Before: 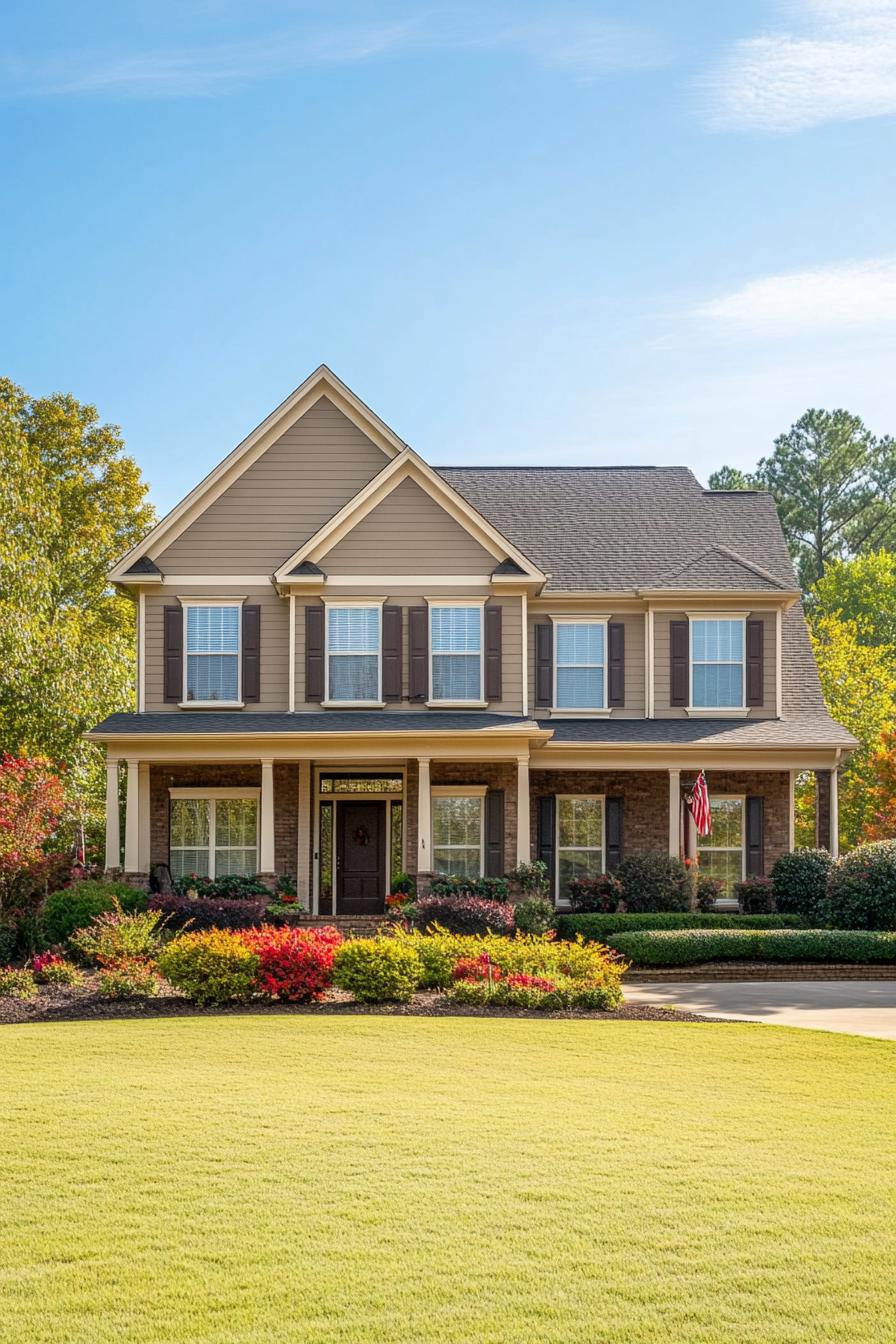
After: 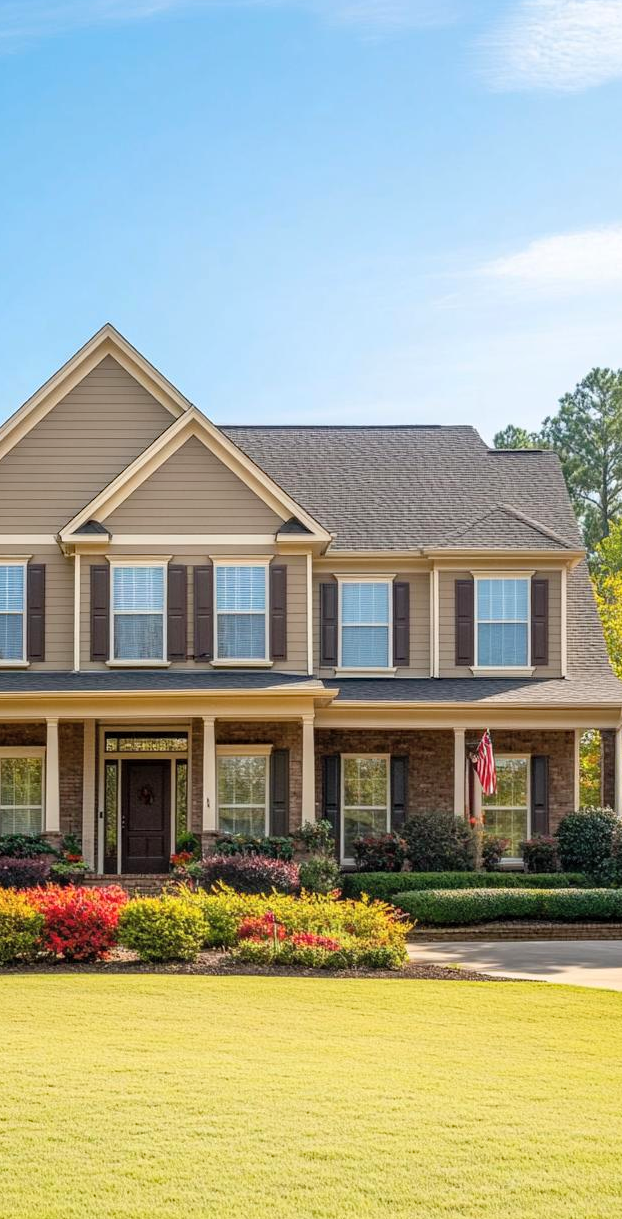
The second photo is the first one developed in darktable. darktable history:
crop and rotate: left 24.053%, top 3.071%, right 6.505%, bottom 6.172%
contrast brightness saturation: contrast 0.05, brightness 0.055, saturation 0.005
haze removal: adaptive false
